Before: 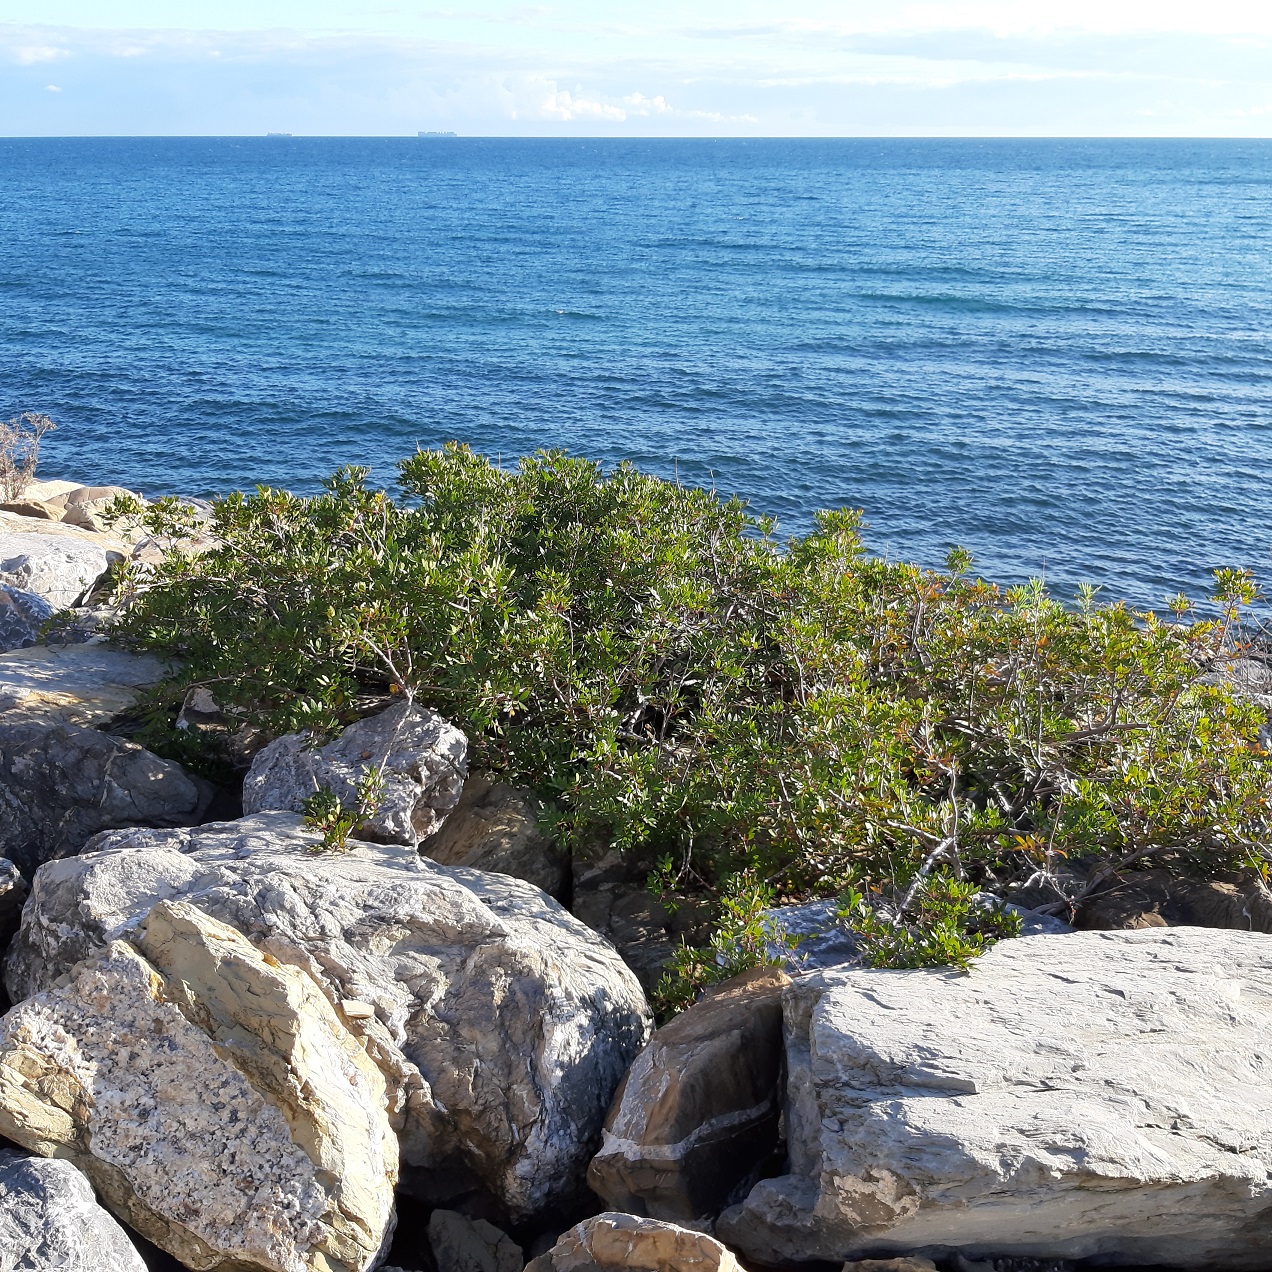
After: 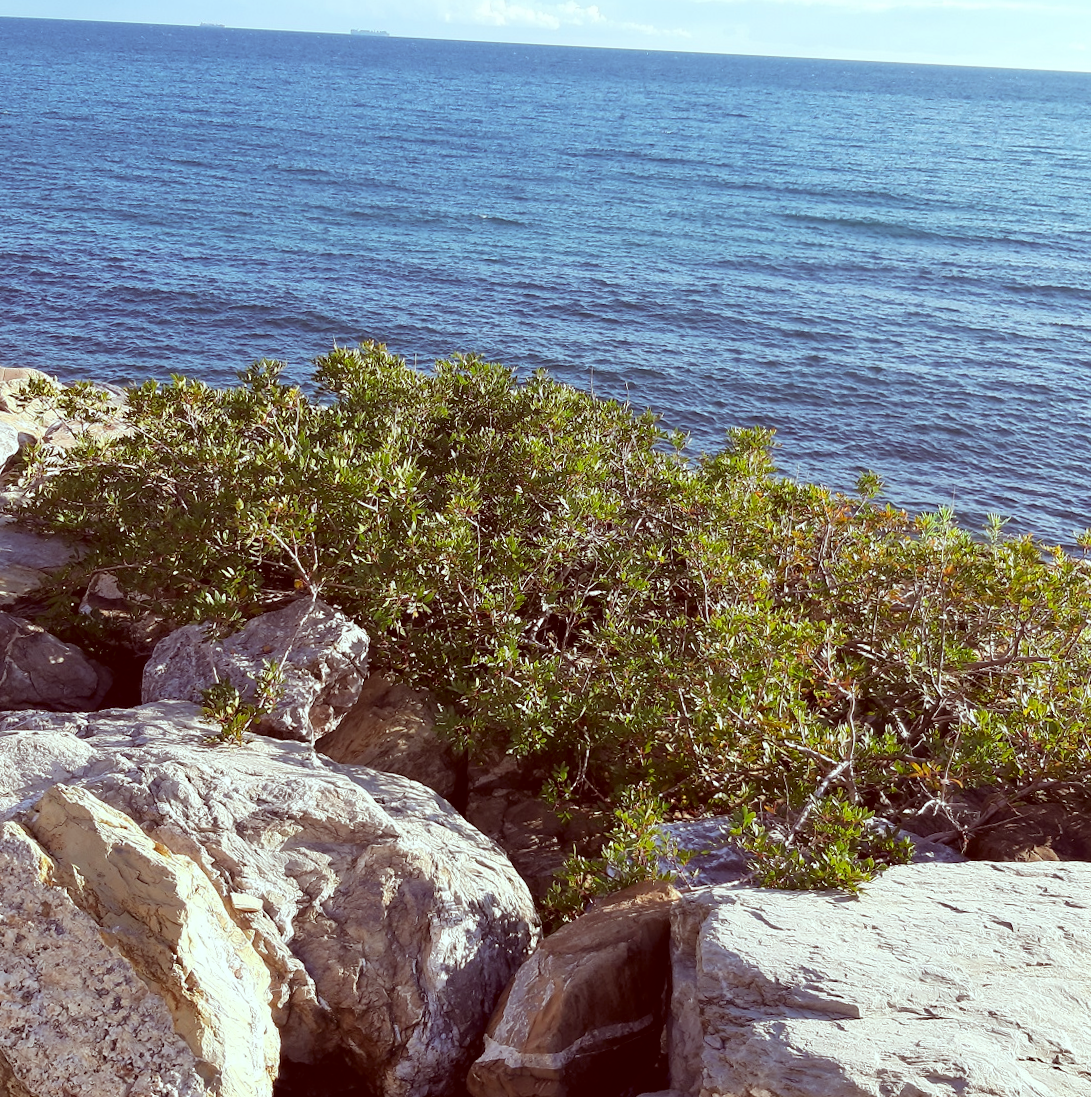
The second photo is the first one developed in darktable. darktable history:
crop and rotate: angle -2.9°, left 5.287%, top 5.158%, right 4.654%, bottom 4.326%
color correction: highlights a* -7.17, highlights b* -0.152, shadows a* 20.06, shadows b* 11.14
